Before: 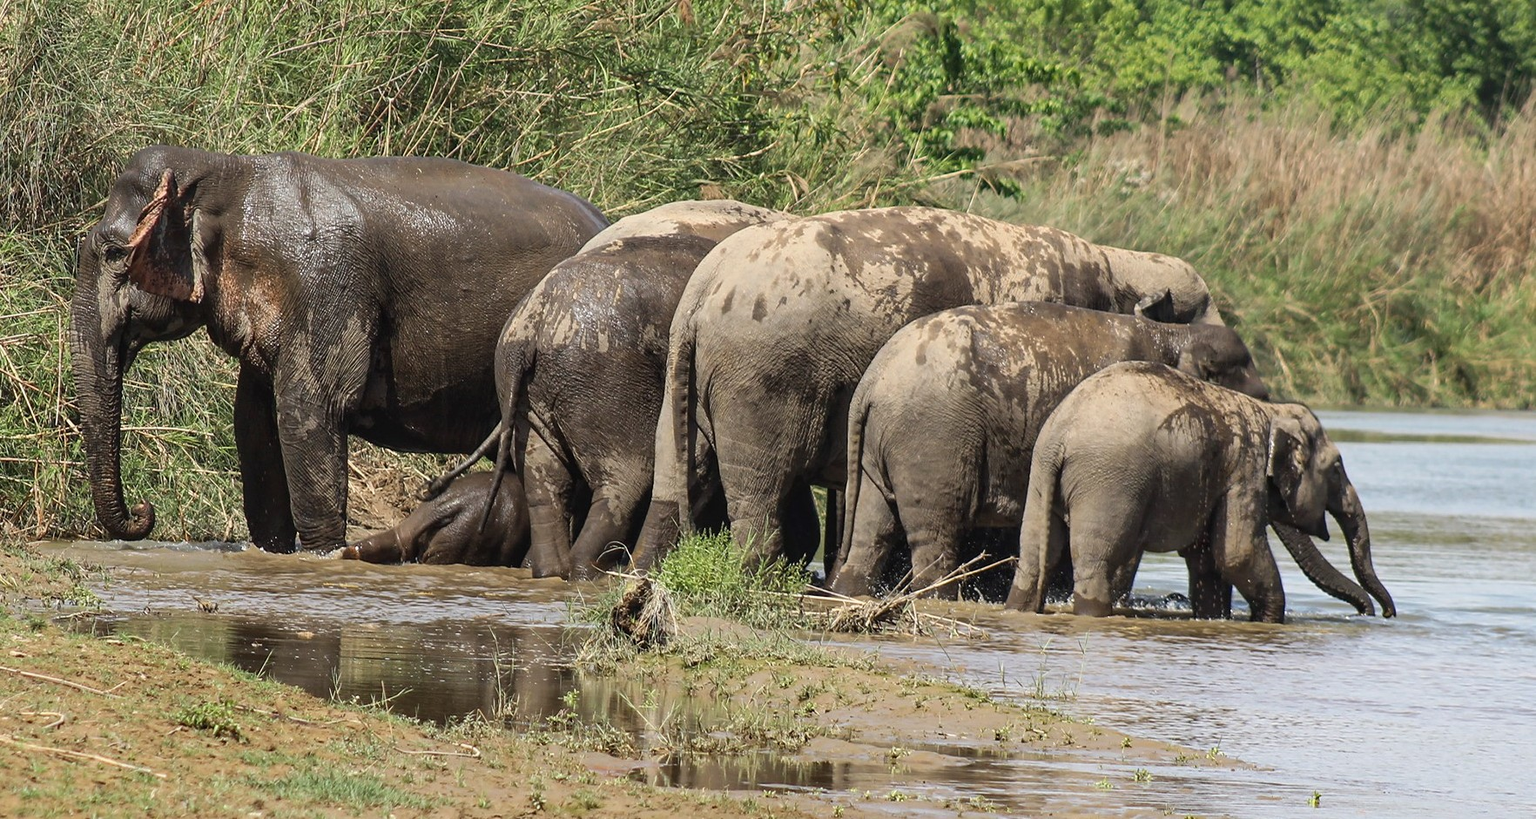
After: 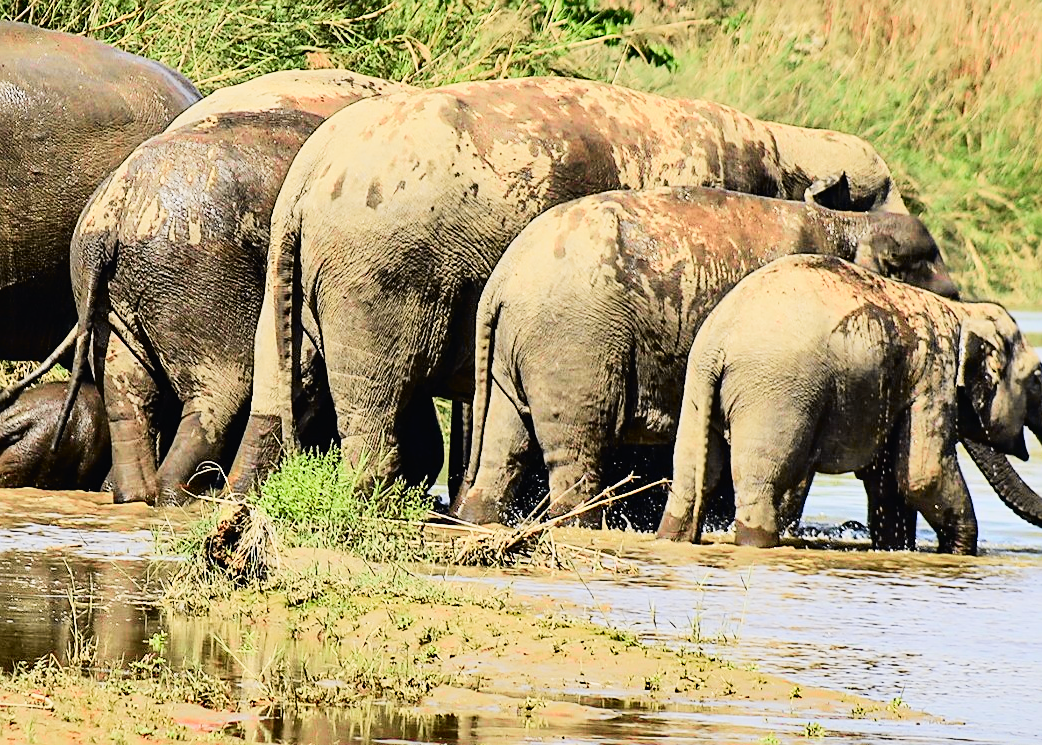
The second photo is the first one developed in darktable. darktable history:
exposure: black level correction 0, exposure 0.499 EV, compensate highlight preservation false
crop and rotate: left 28.251%, top 17.23%, right 12.677%, bottom 3.498%
tone curve: curves: ch0 [(0, 0.01) (0.133, 0.057) (0.338, 0.327) (0.494, 0.55) (0.726, 0.807) (1, 1)]; ch1 [(0, 0) (0.346, 0.324) (0.45, 0.431) (0.5, 0.5) (0.522, 0.517) (0.543, 0.578) (1, 1)]; ch2 [(0, 0) (0.44, 0.424) (0.501, 0.499) (0.564, 0.611) (0.622, 0.667) (0.707, 0.746) (1, 1)], color space Lab, independent channels, preserve colors none
contrast brightness saturation: contrast 0.201, brightness 0.156, saturation 0.224
shadows and highlights: soften with gaussian
sharpen: on, module defaults
filmic rgb: black relative exposure -7.08 EV, white relative exposure 5.39 EV, hardness 3.02
